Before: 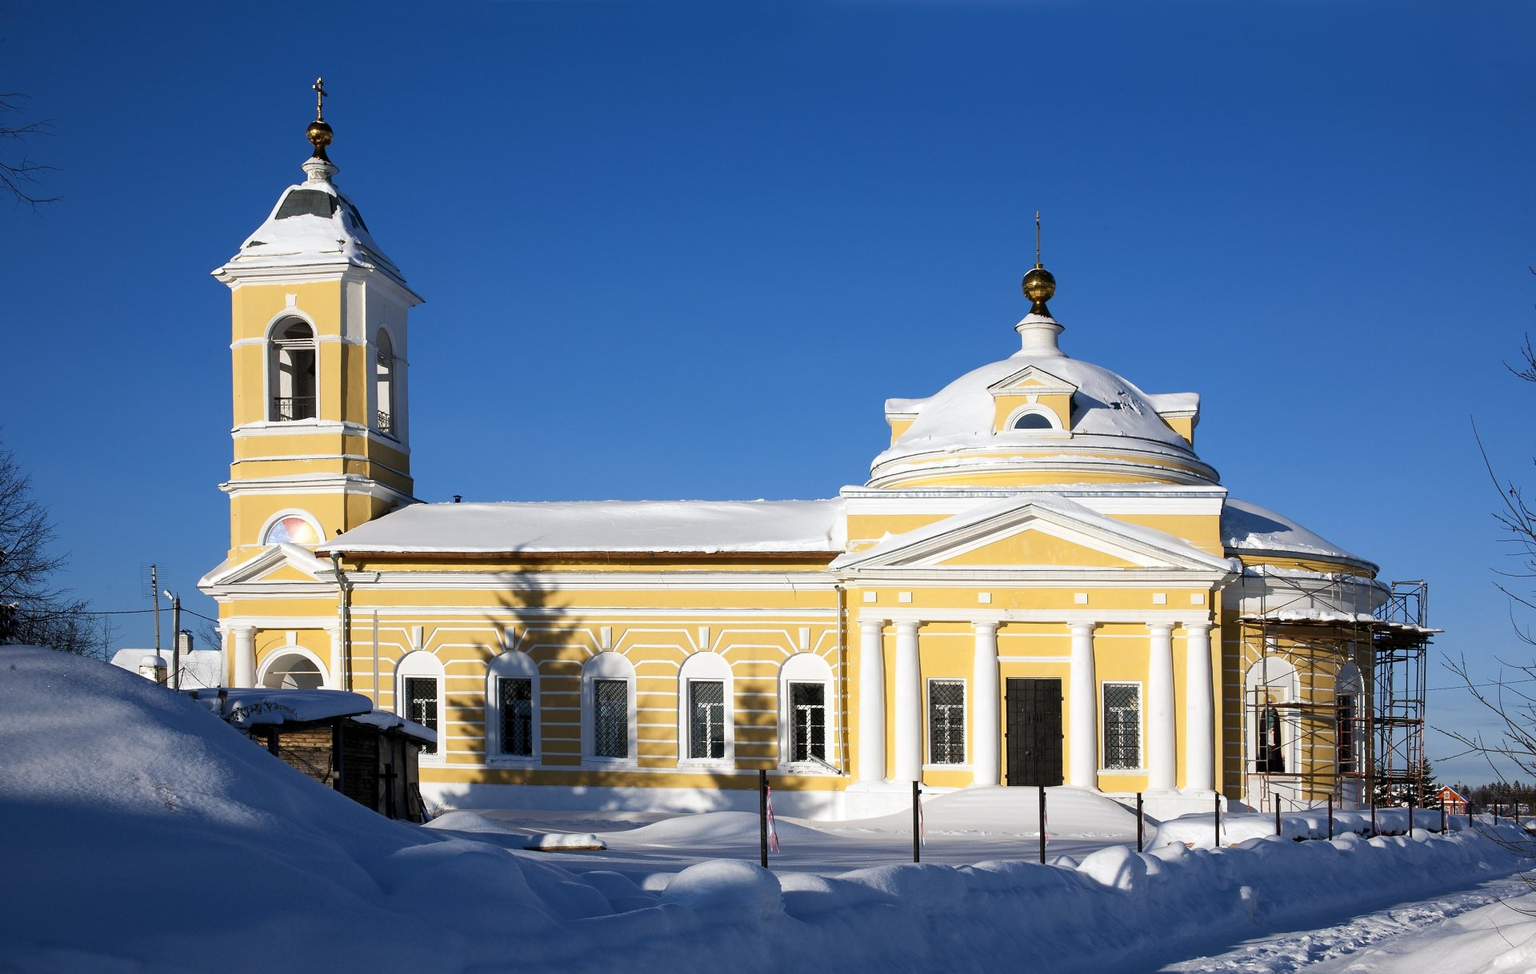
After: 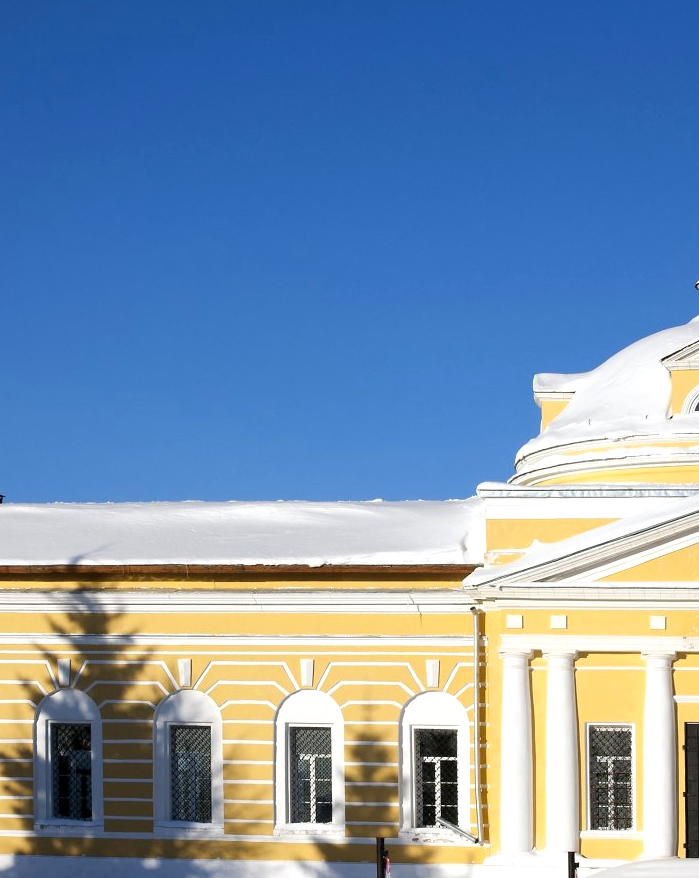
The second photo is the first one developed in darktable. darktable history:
exposure: exposure 0.172 EV, compensate exposure bias true, compensate highlight preservation false
crop and rotate: left 29.885%, top 10.273%, right 33.697%, bottom 17.565%
